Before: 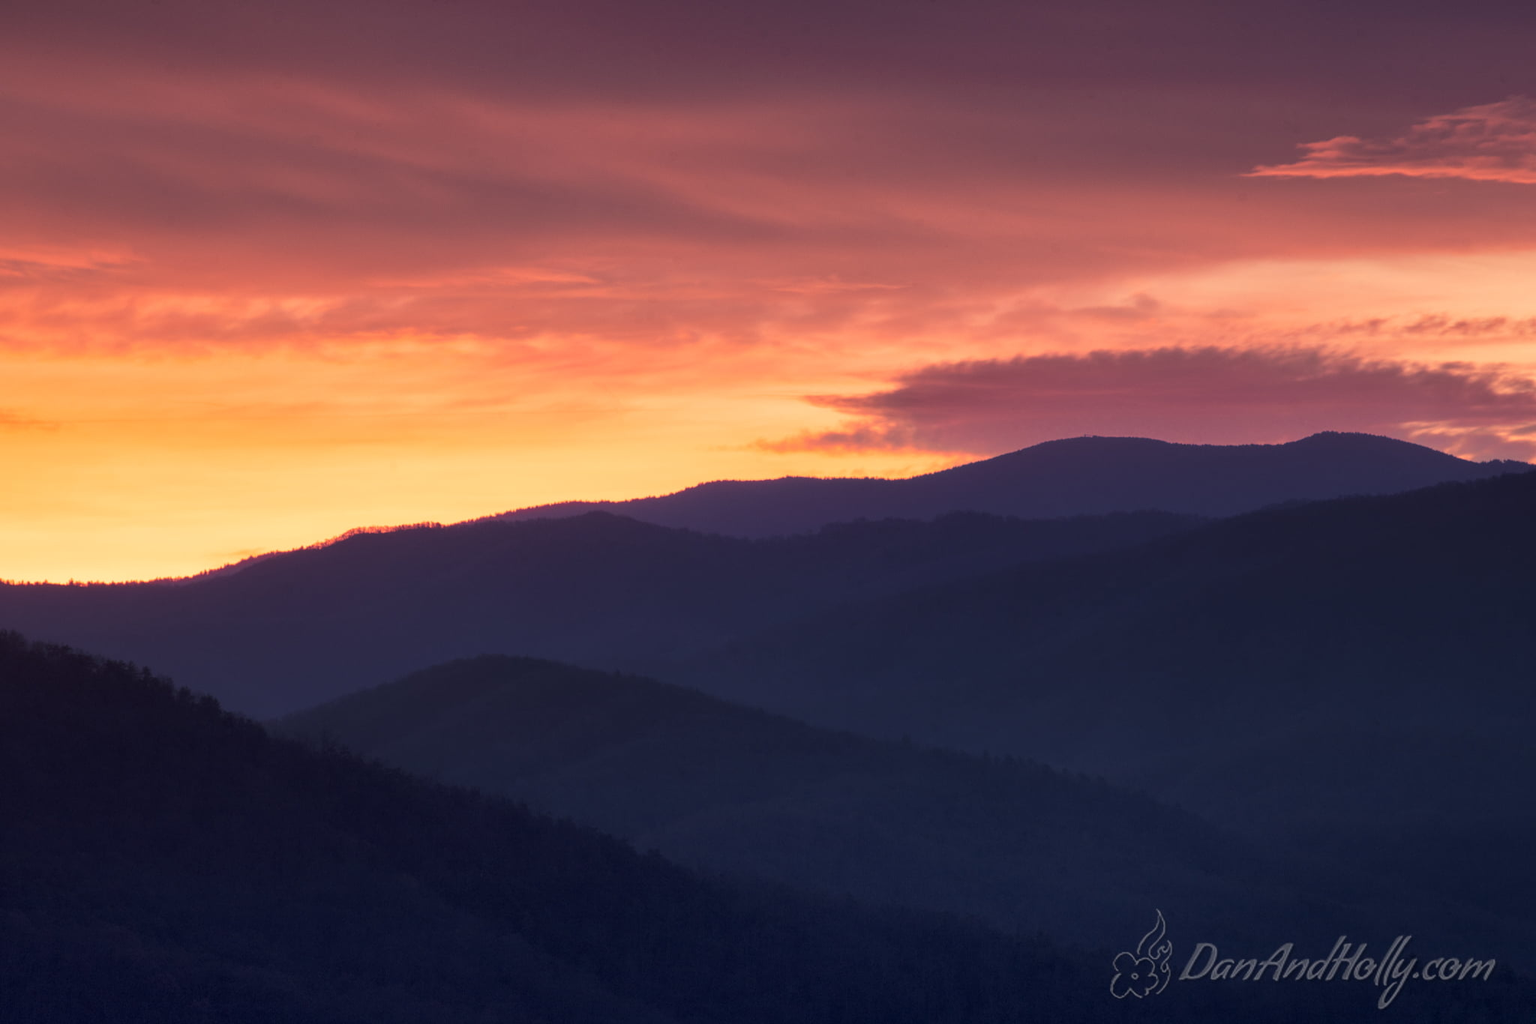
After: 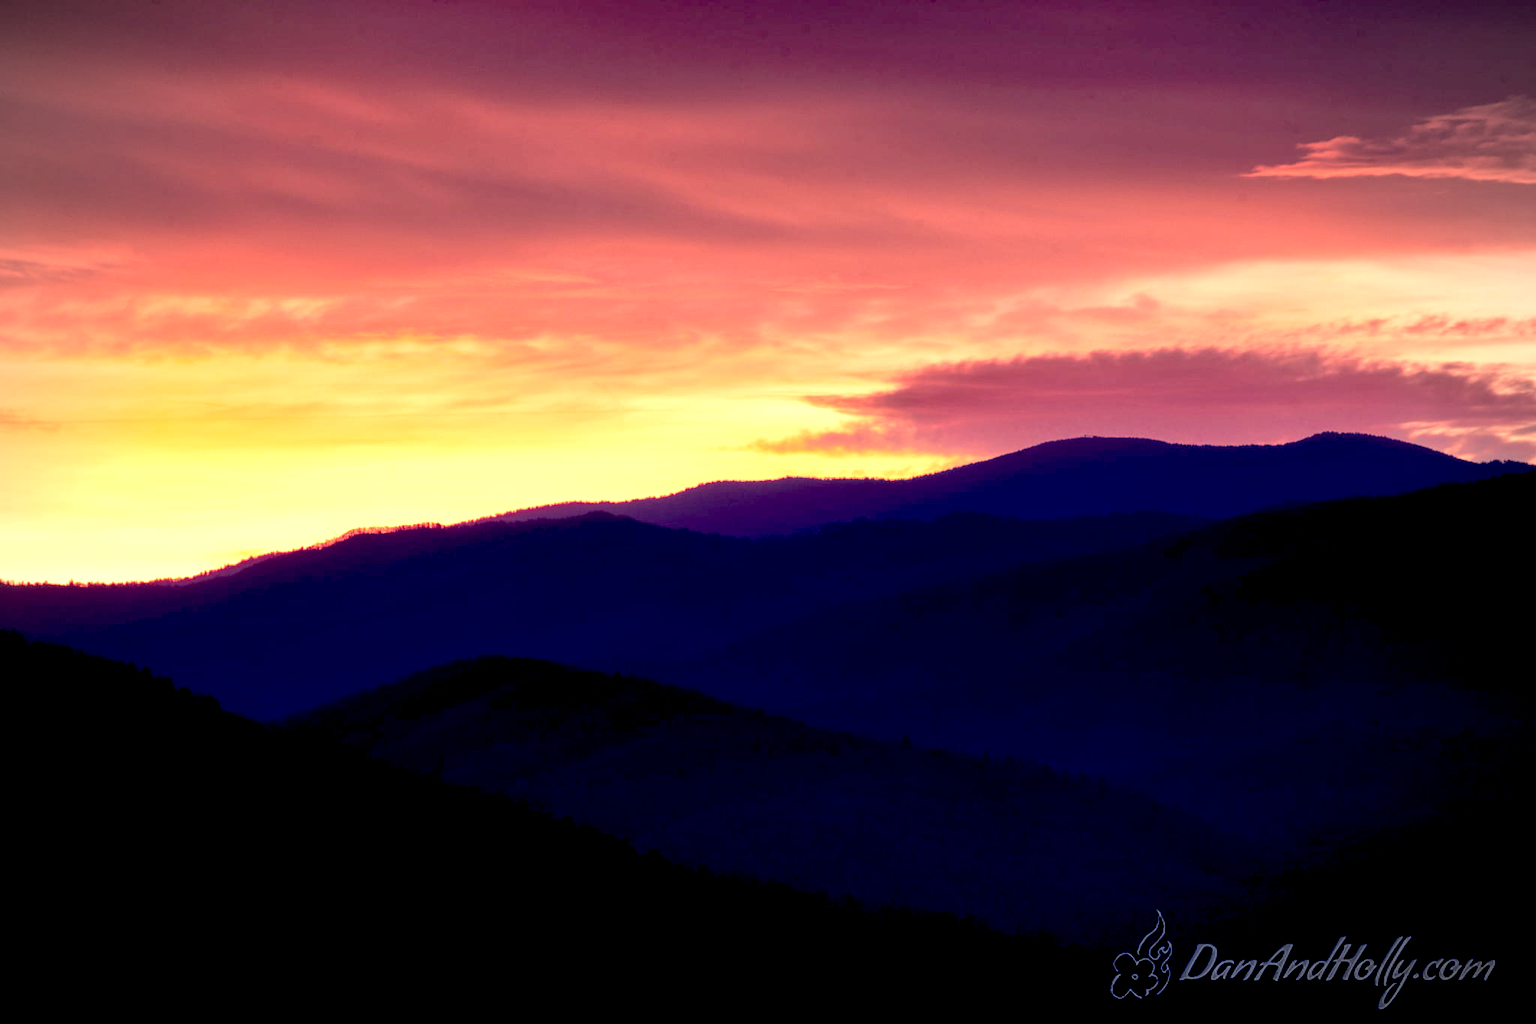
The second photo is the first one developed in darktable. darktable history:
exposure: black level correction 0.034, exposure 0.9 EV, compensate highlight preservation false
vignetting: on, module defaults
